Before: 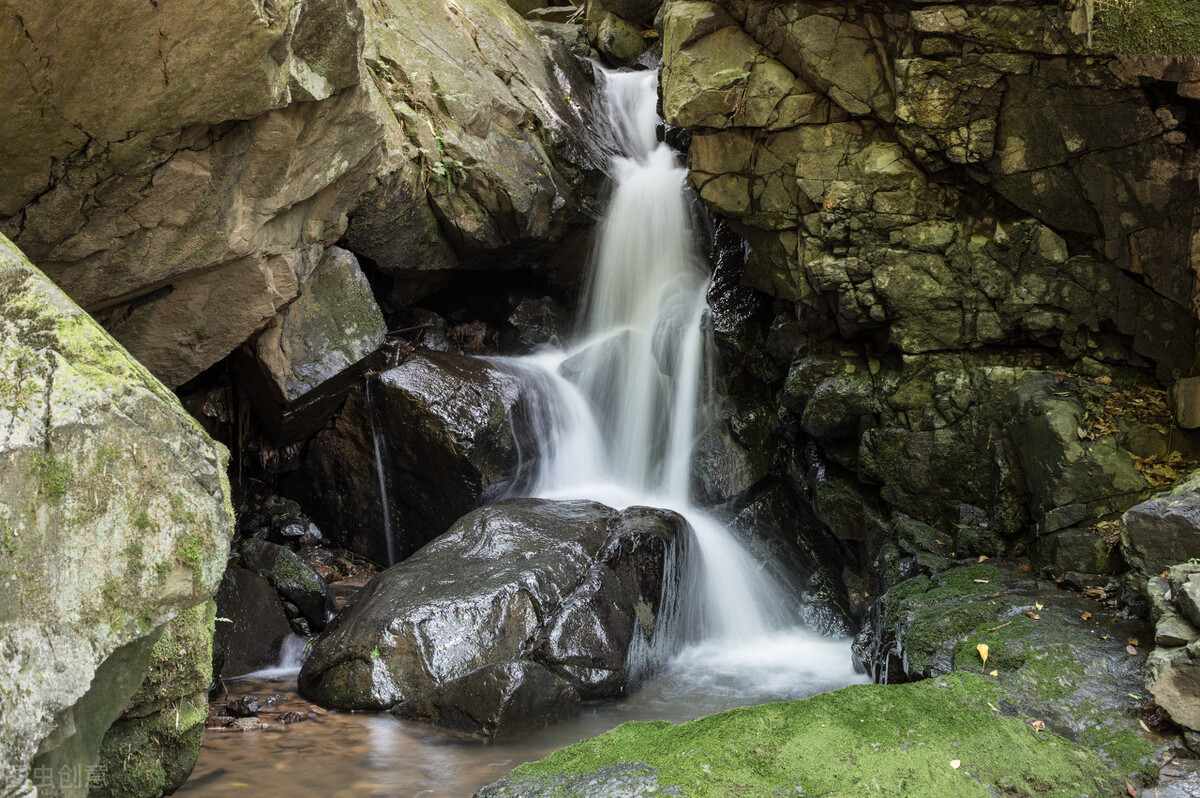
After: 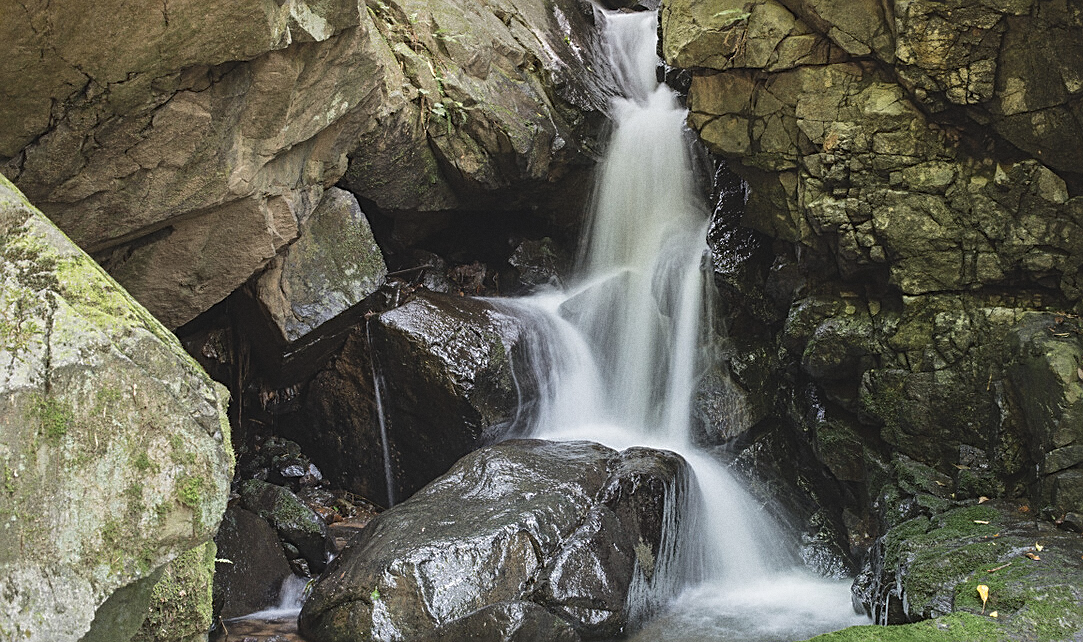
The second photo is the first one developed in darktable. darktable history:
grain: coarseness 0.09 ISO
color balance: lift [1.007, 1, 1, 1], gamma [1.097, 1, 1, 1]
shadows and highlights: shadows -20, white point adjustment -2, highlights -35
sharpen: amount 0.6
crop: top 7.49%, right 9.717%, bottom 11.943%
